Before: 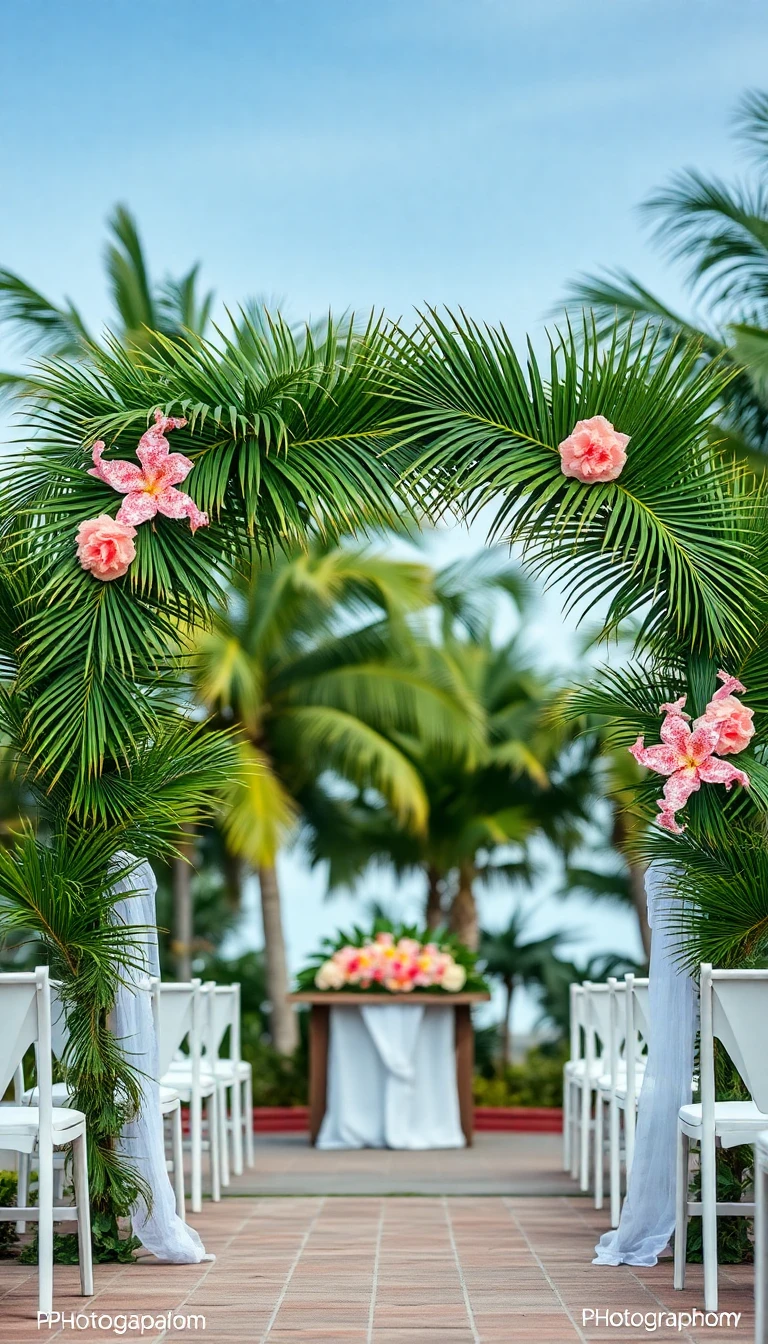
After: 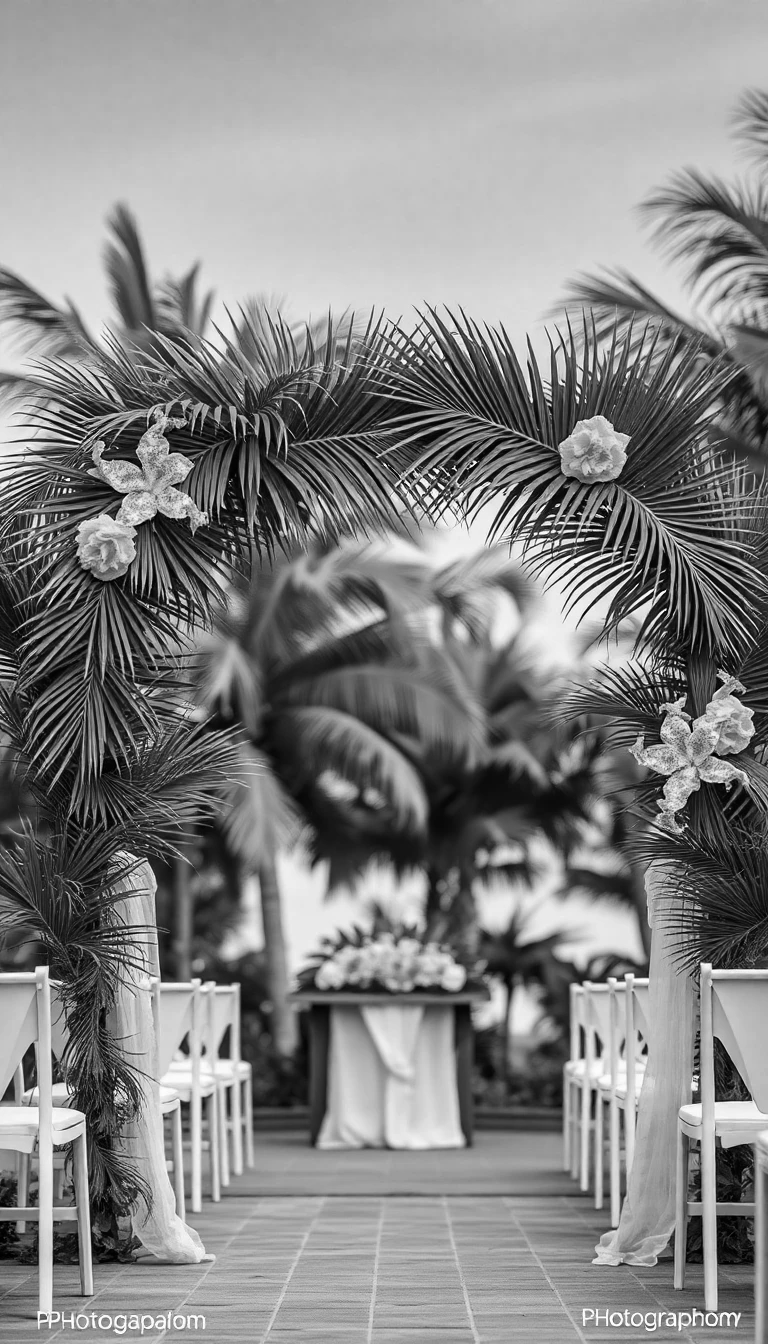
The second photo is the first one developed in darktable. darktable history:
contrast brightness saturation: brightness -0.09
monochrome: on, module defaults
